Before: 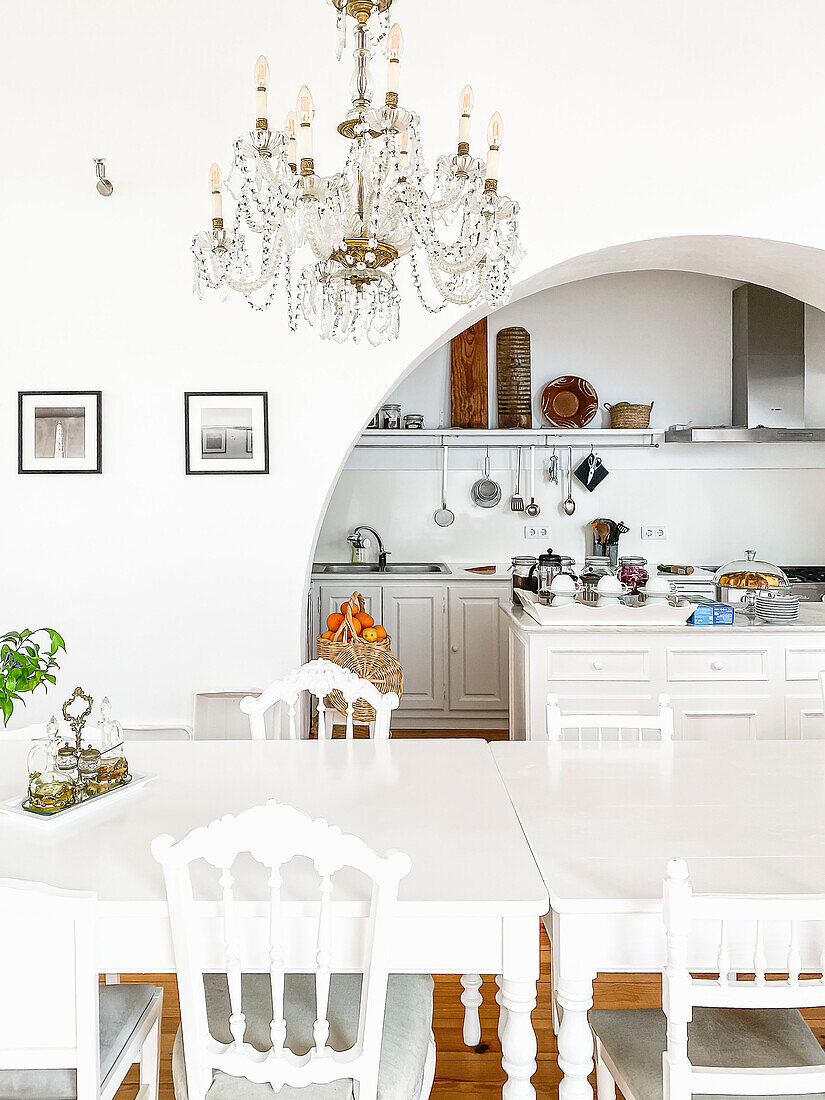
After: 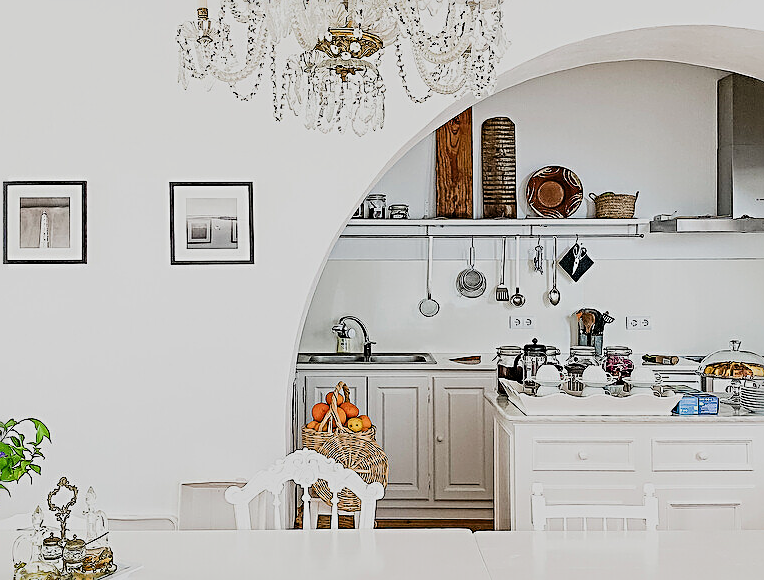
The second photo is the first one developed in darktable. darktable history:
crop: left 1.819%, top 19.095%, right 5.457%, bottom 28.117%
filmic rgb: black relative exposure -7.65 EV, white relative exposure 4.56 EV, hardness 3.61
sharpen: radius 2.808, amount 0.703
